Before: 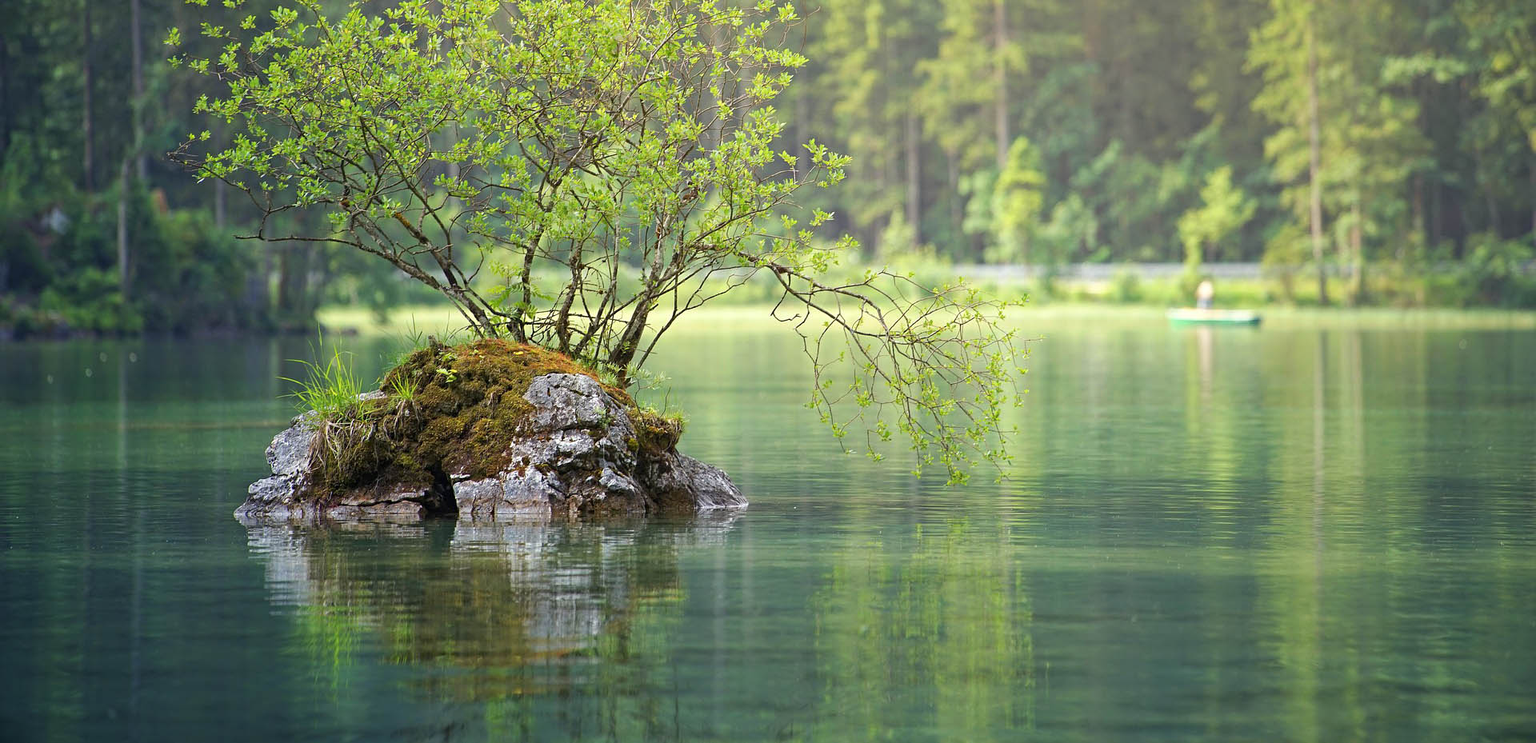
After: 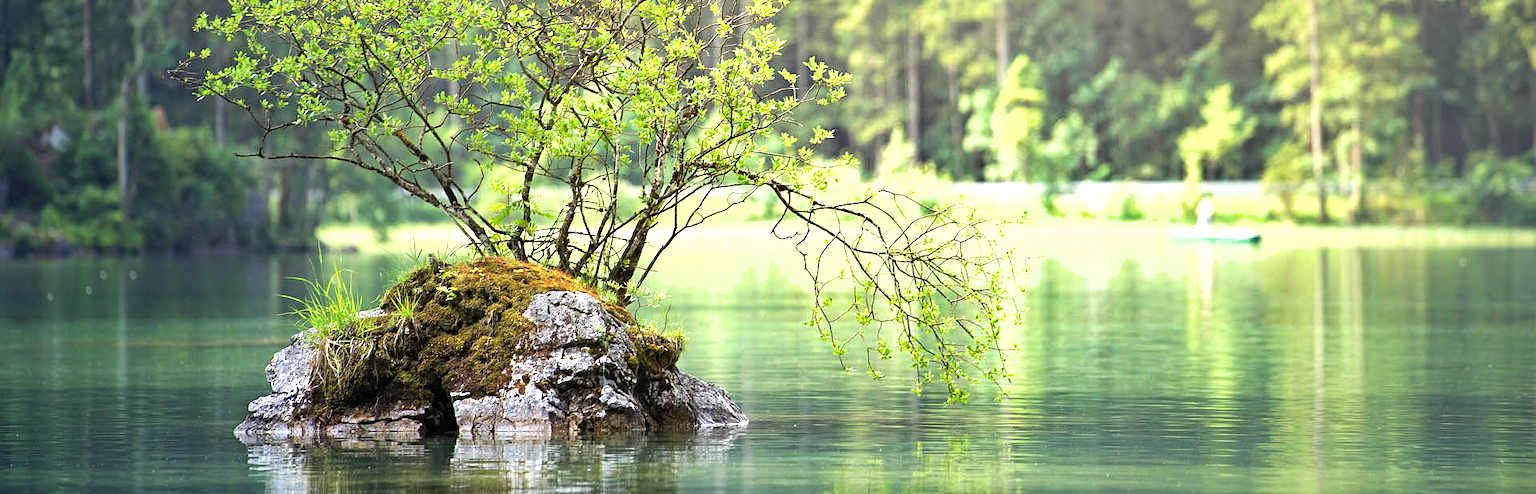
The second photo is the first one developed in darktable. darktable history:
crop: top 11.149%, bottom 22.229%
shadows and highlights: low approximation 0.01, soften with gaussian
tone equalizer: -8 EV -1.07 EV, -7 EV -0.984 EV, -6 EV -0.863 EV, -5 EV -0.562 EV, -3 EV 0.546 EV, -2 EV 0.846 EV, -1 EV 0.994 EV, +0 EV 1.07 EV, luminance estimator HSV value / RGB max
